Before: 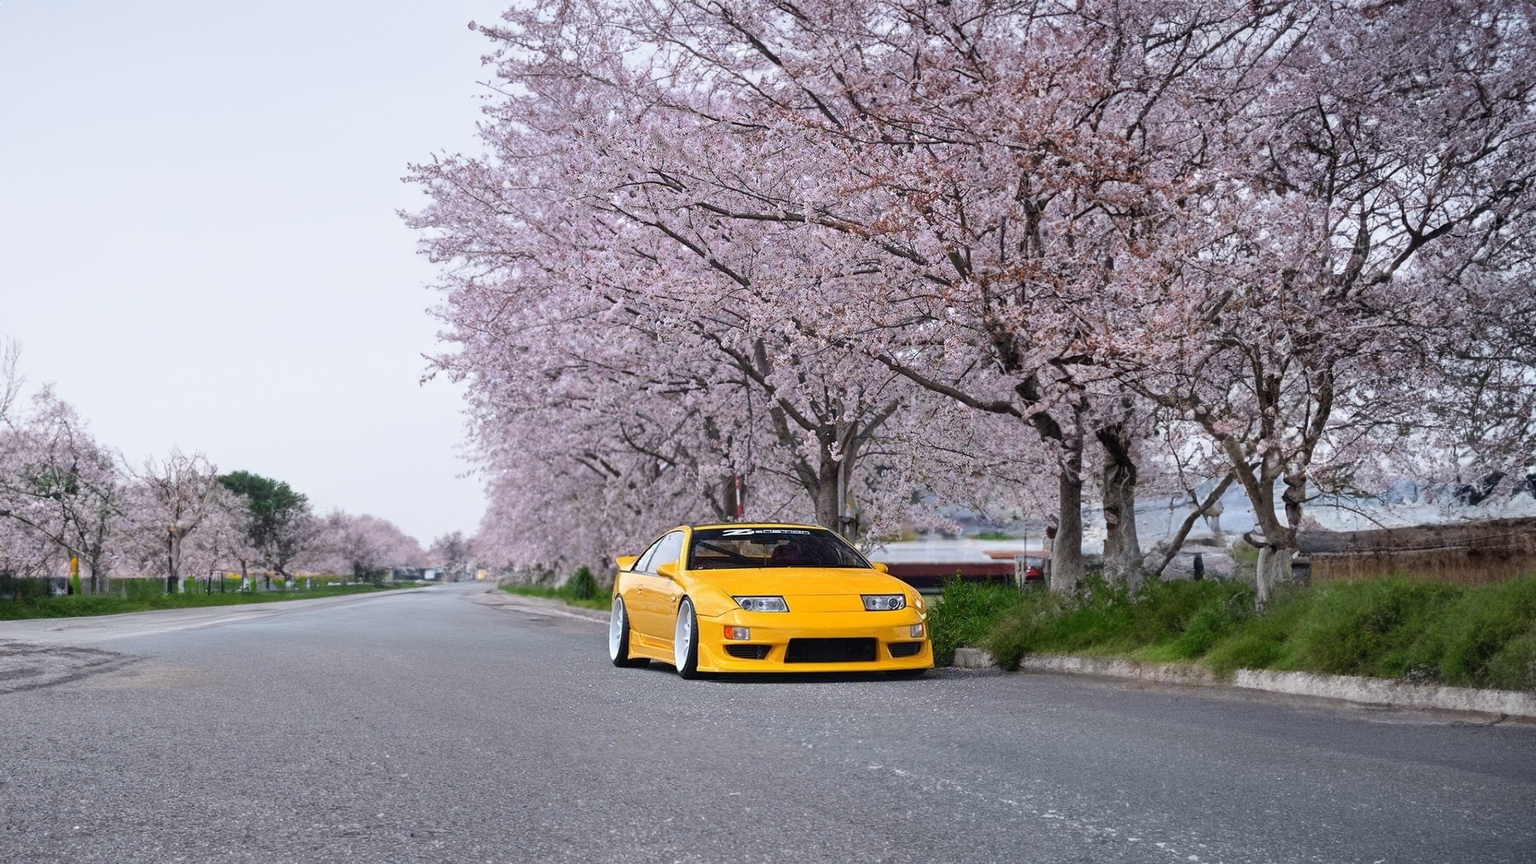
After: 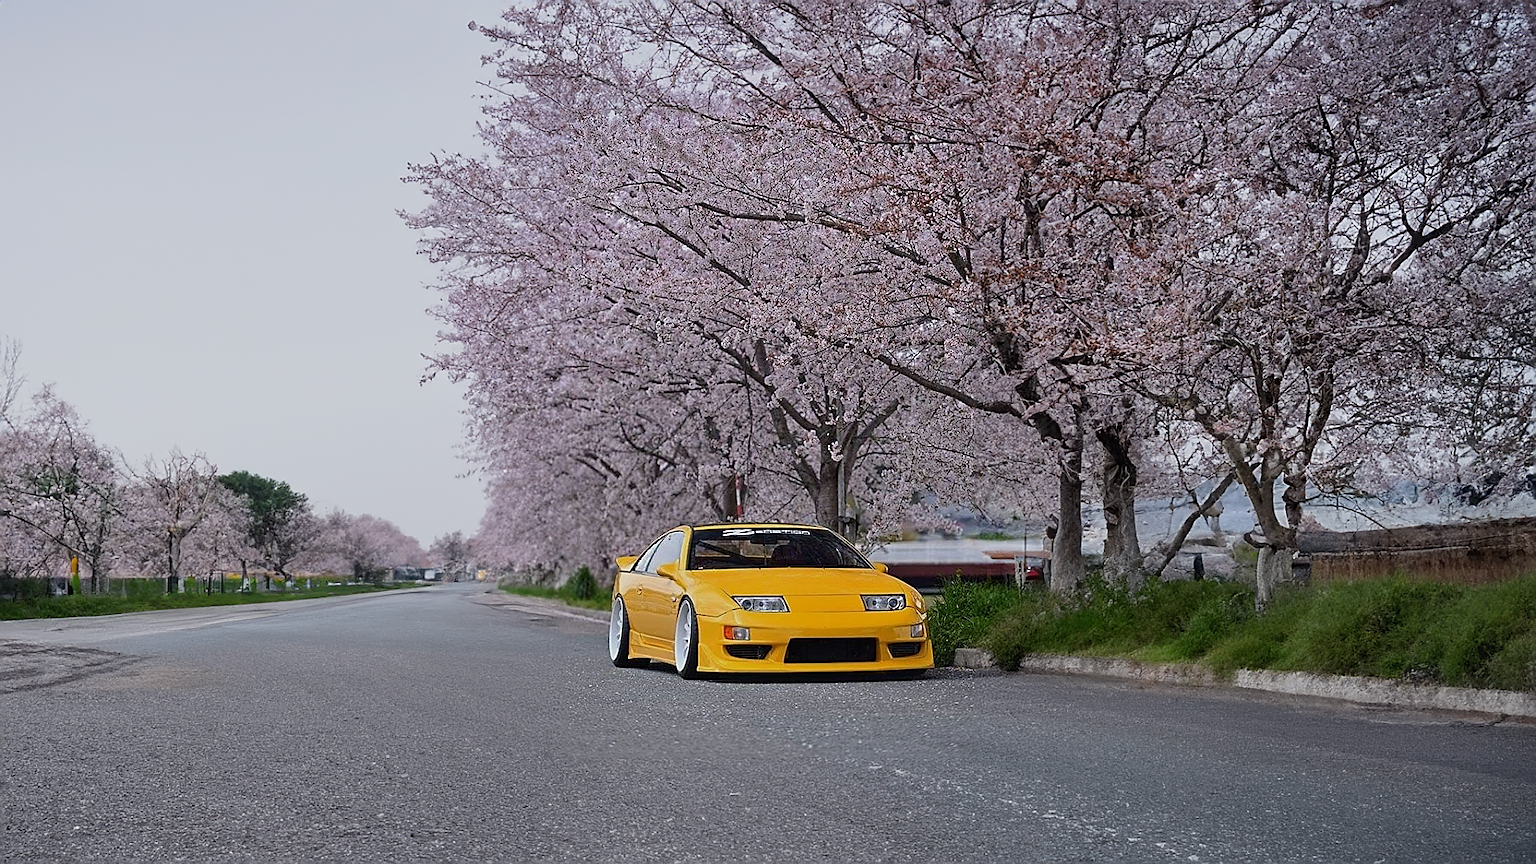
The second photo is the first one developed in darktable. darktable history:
exposure: exposure -0.493 EV, compensate highlight preservation false
sharpen: radius 1.402, amount 1.26, threshold 0.664
